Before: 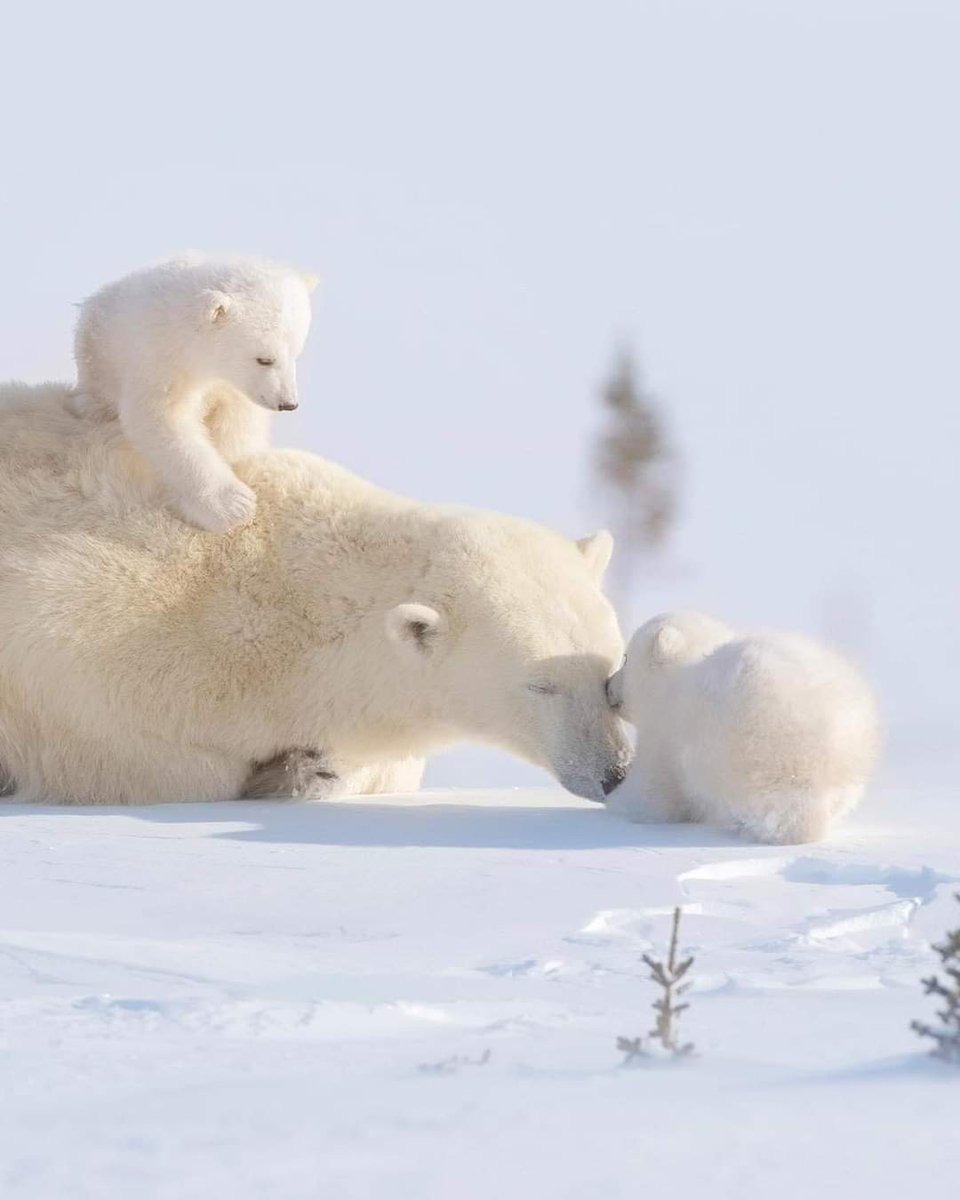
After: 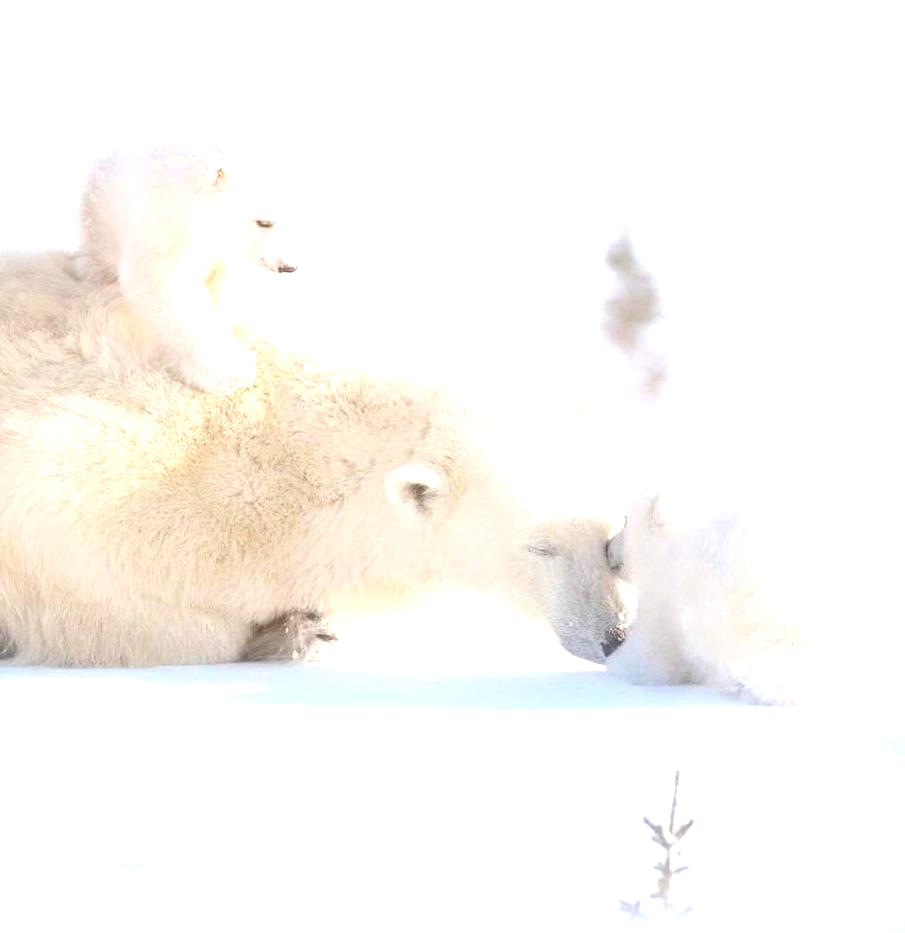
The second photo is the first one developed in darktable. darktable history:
exposure: black level correction 0, exposure 1.104 EV, compensate highlight preservation false
crop and rotate: angle 0.062°, top 11.519%, right 5.528%, bottom 10.607%
